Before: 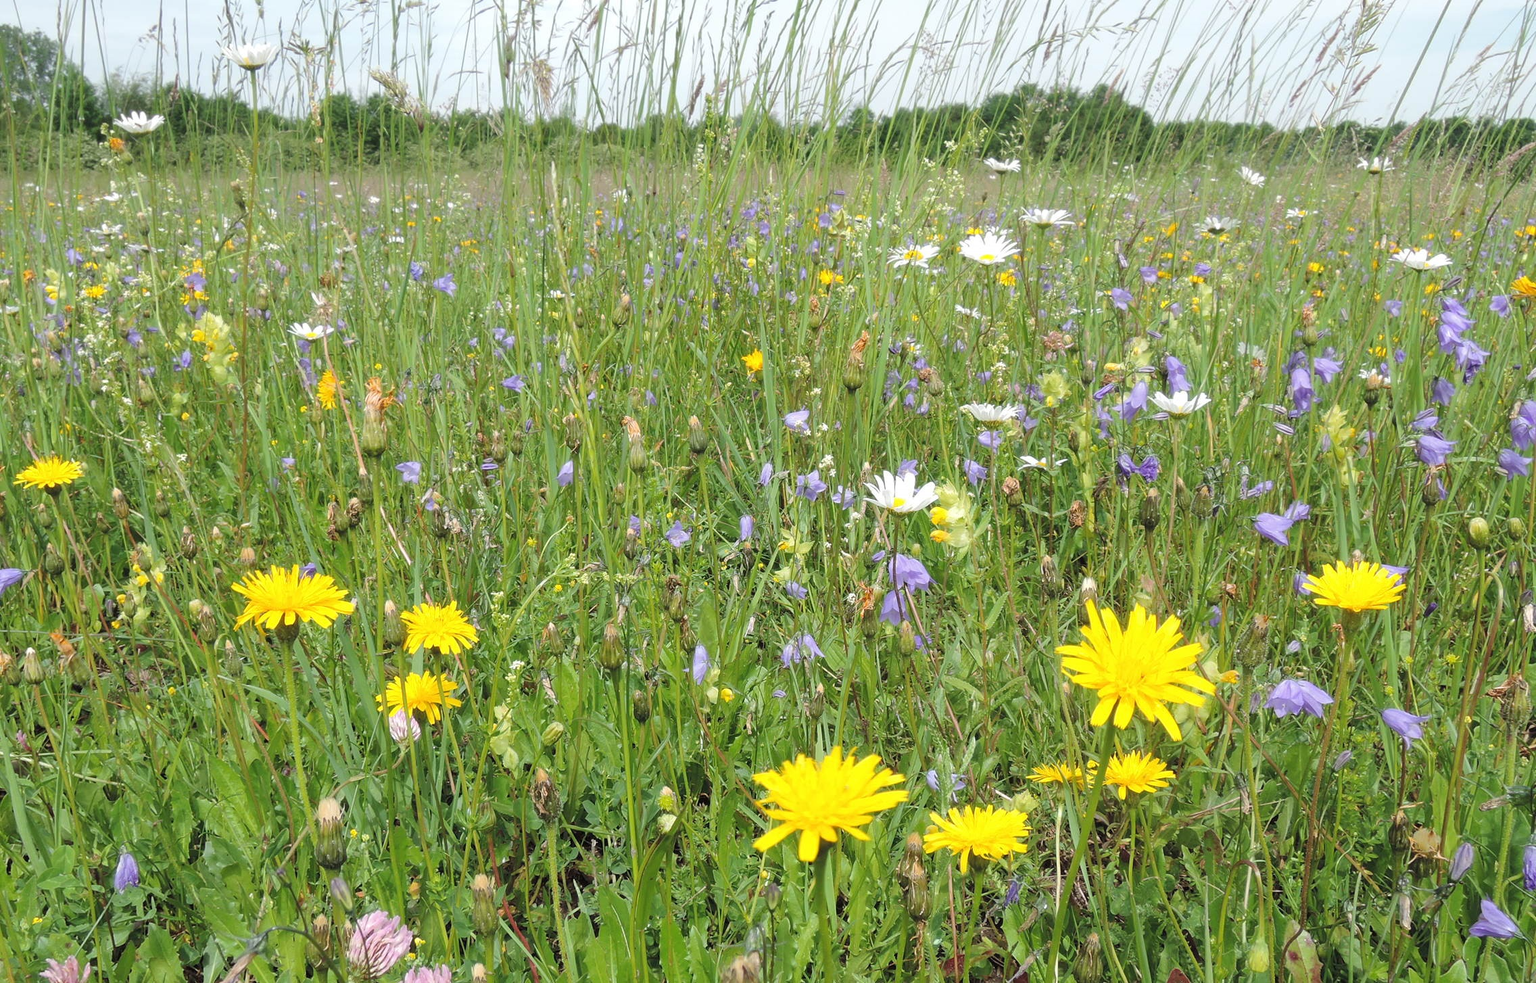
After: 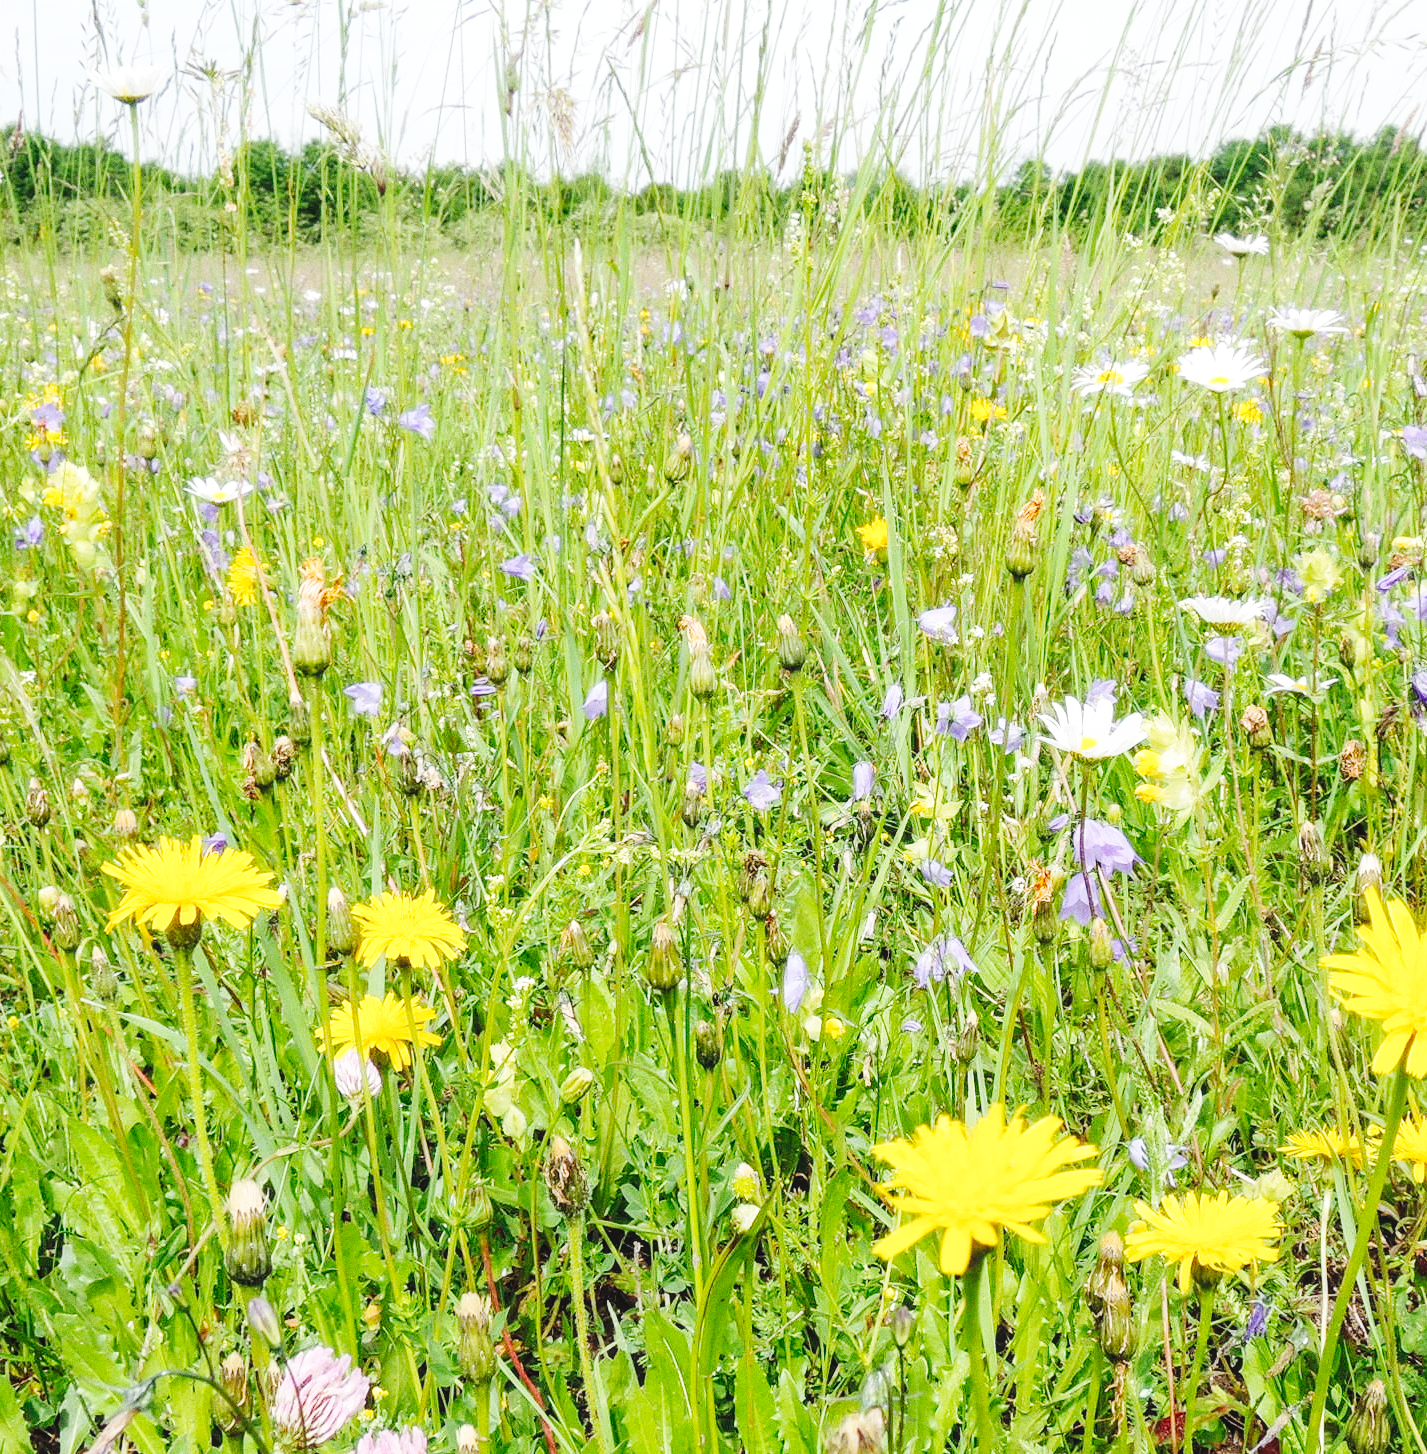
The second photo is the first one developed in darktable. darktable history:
base curve: curves: ch0 [(0, 0) (0, 0) (0.002, 0.001) (0.008, 0.003) (0.019, 0.011) (0.037, 0.037) (0.064, 0.11) (0.102, 0.232) (0.152, 0.379) (0.216, 0.524) (0.296, 0.665) (0.394, 0.789) (0.512, 0.881) (0.651, 0.945) (0.813, 0.986) (1, 1)], preserve colors none
white balance: red 1, blue 1
local contrast: detail 110%
levels: levels [0, 0.499, 1]
crop: left 10.644%, right 26.528%
exposure: exposure -0.242 EV, compensate highlight preservation false
grain: coarseness 0.09 ISO
